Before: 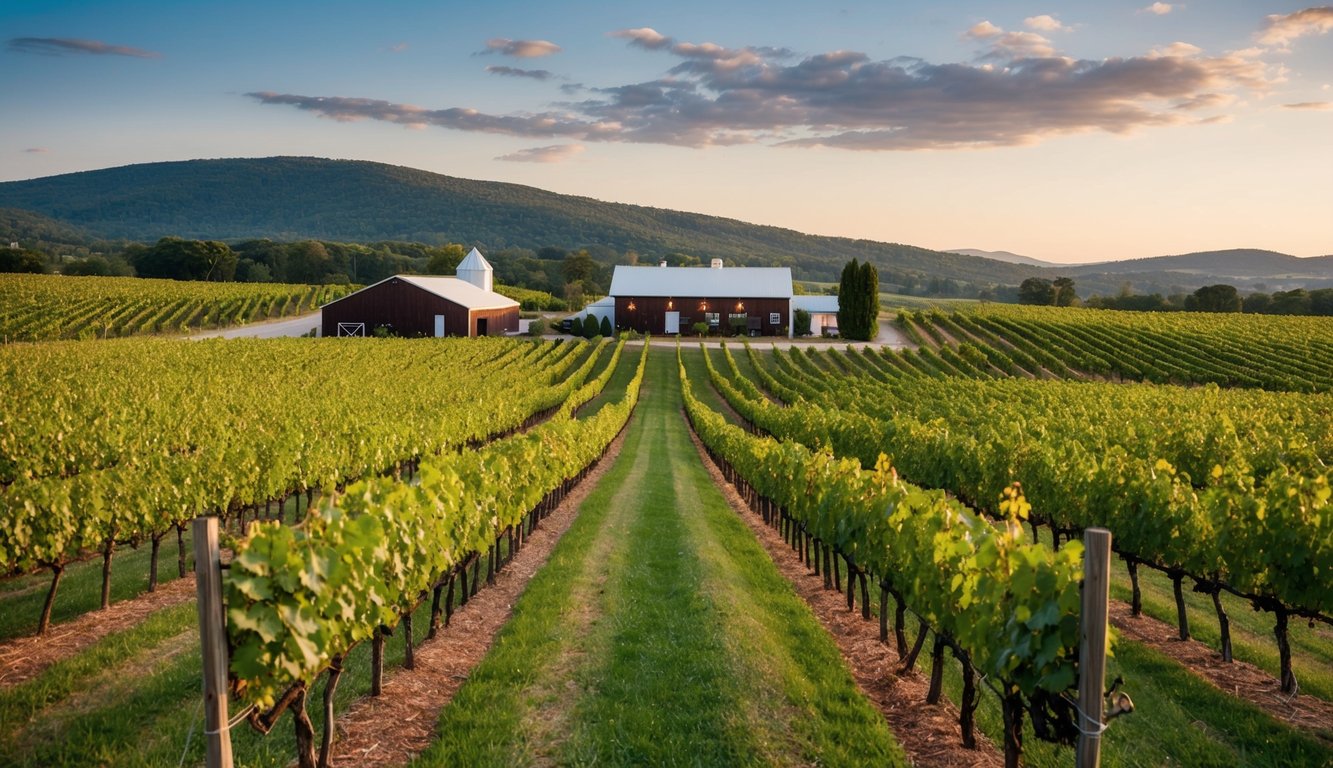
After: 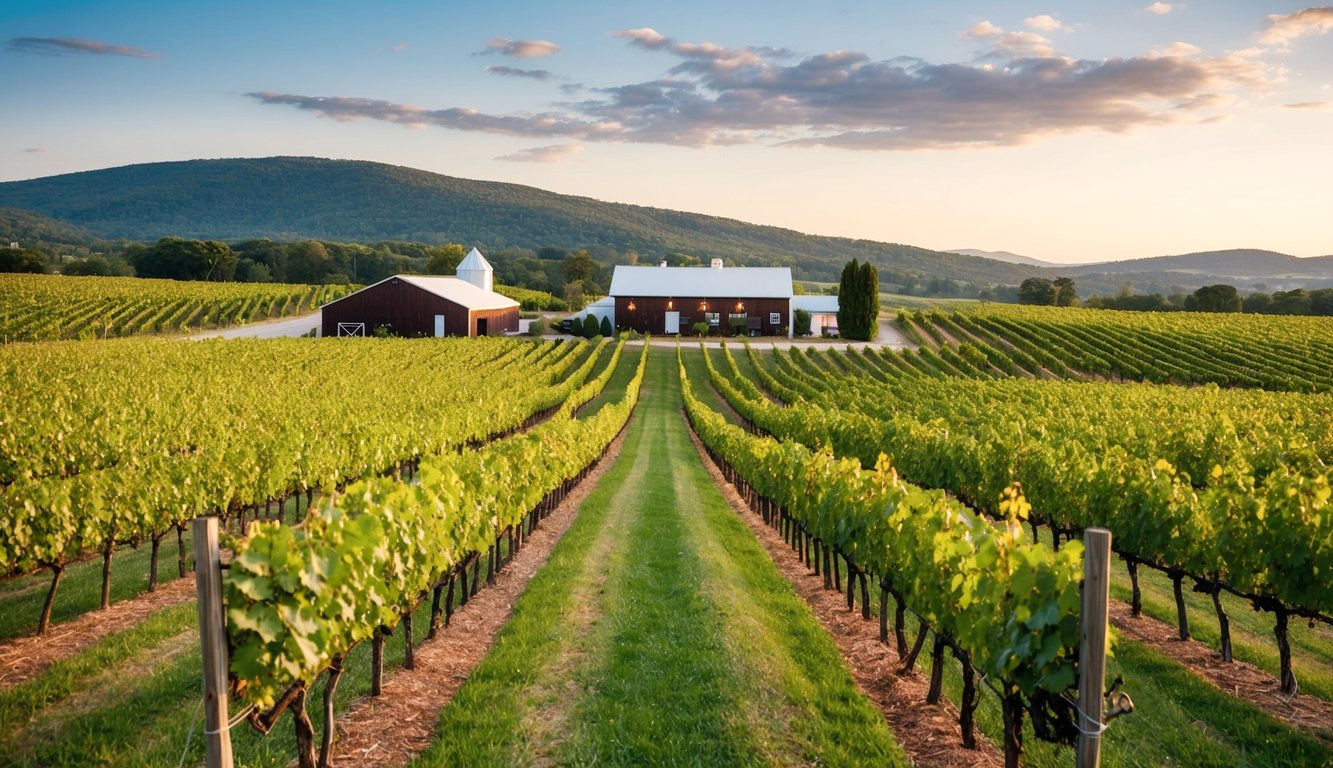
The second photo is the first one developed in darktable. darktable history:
tone curve: curves: ch0 [(0, 0) (0.641, 0.691) (1, 1)], preserve colors none
exposure: exposure 0.201 EV, compensate highlight preservation false
